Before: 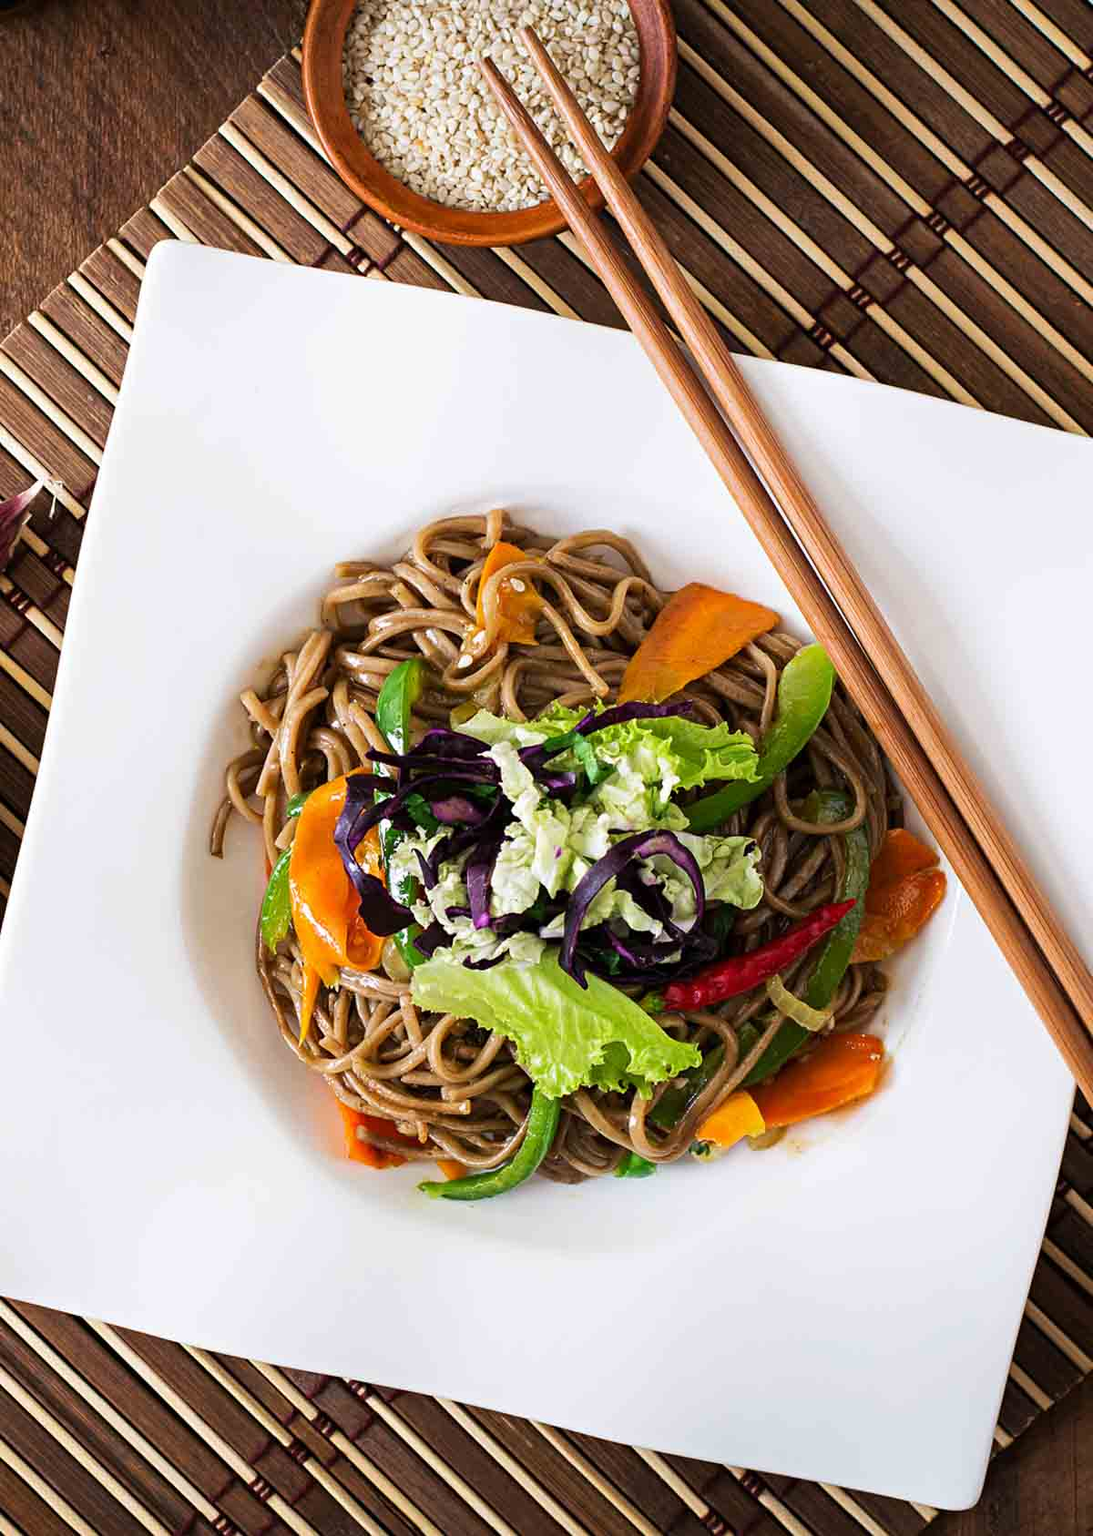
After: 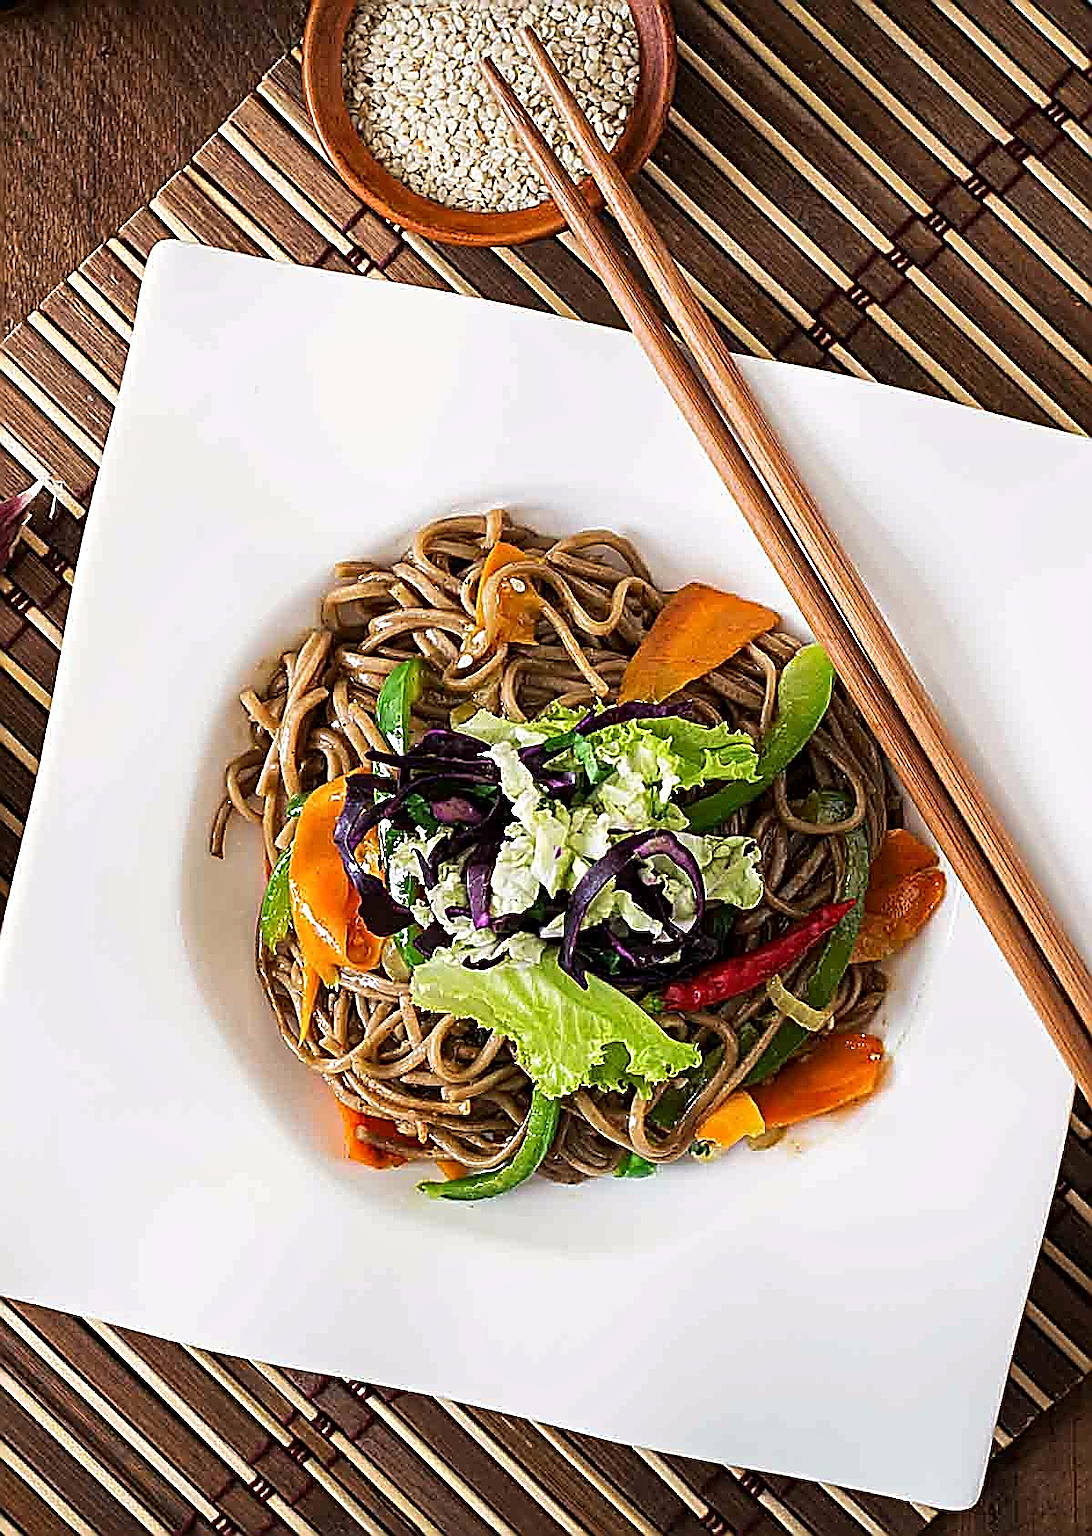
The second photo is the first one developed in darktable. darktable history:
white balance: red 1.009, blue 0.985
sharpen: amount 2
local contrast: mode bilateral grid, contrast 20, coarseness 50, detail 120%, midtone range 0.2
